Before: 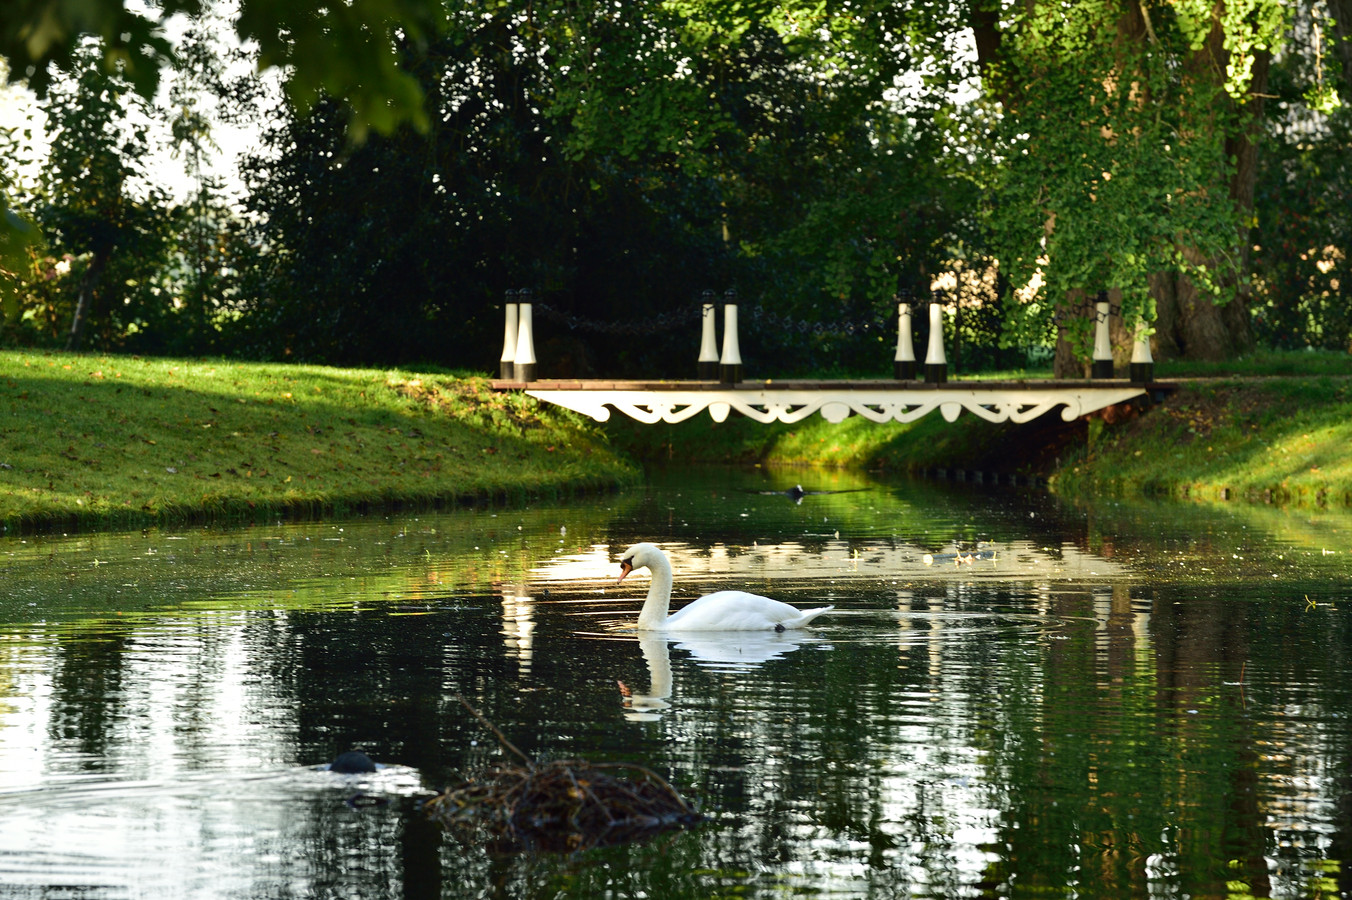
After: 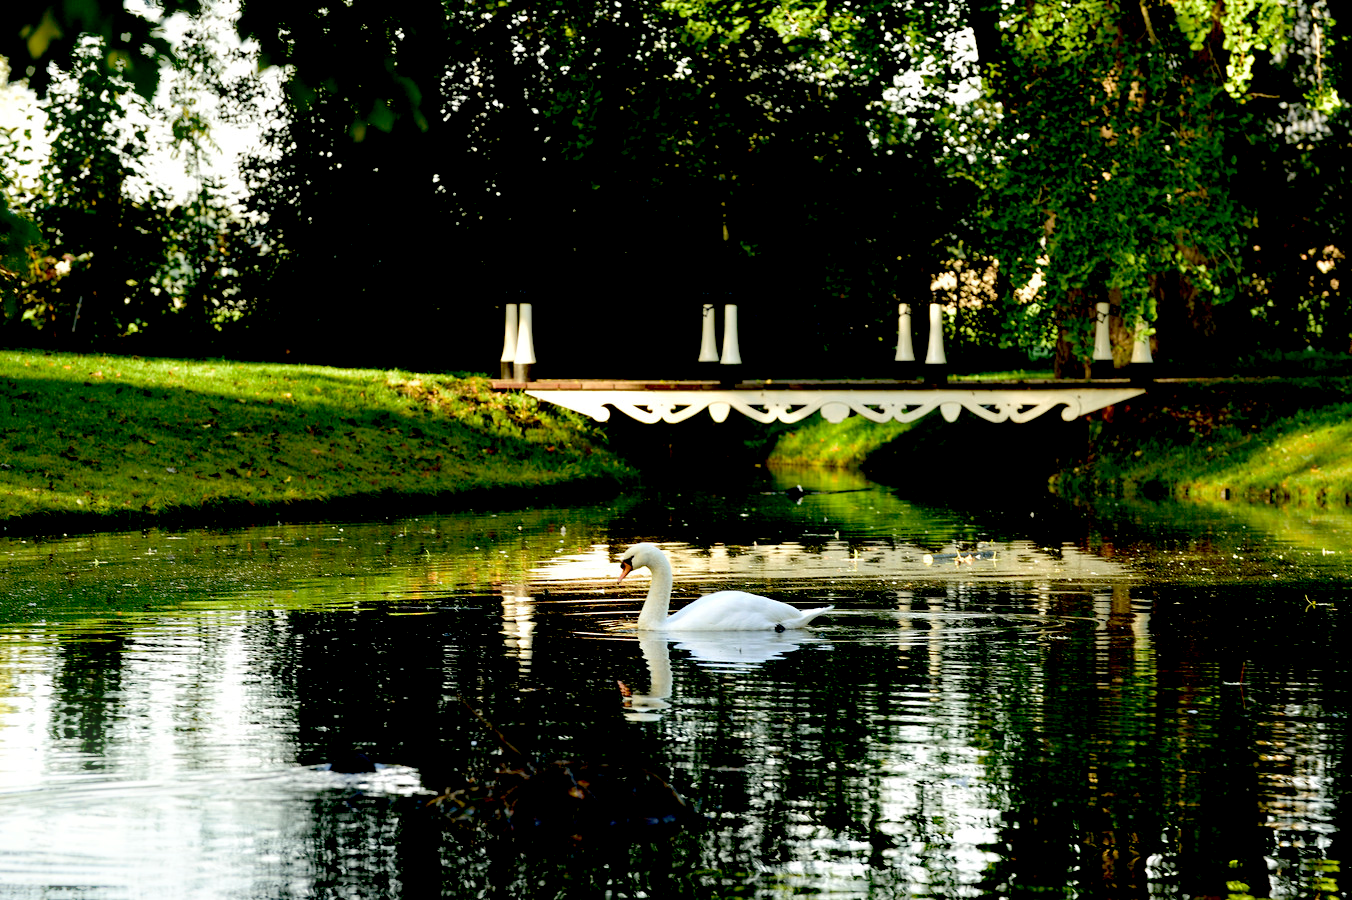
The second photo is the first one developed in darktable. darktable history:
white balance: emerald 1
exposure: black level correction 0.047, exposure 0.013 EV, compensate highlight preservation false
bloom: size 15%, threshold 97%, strength 7%
